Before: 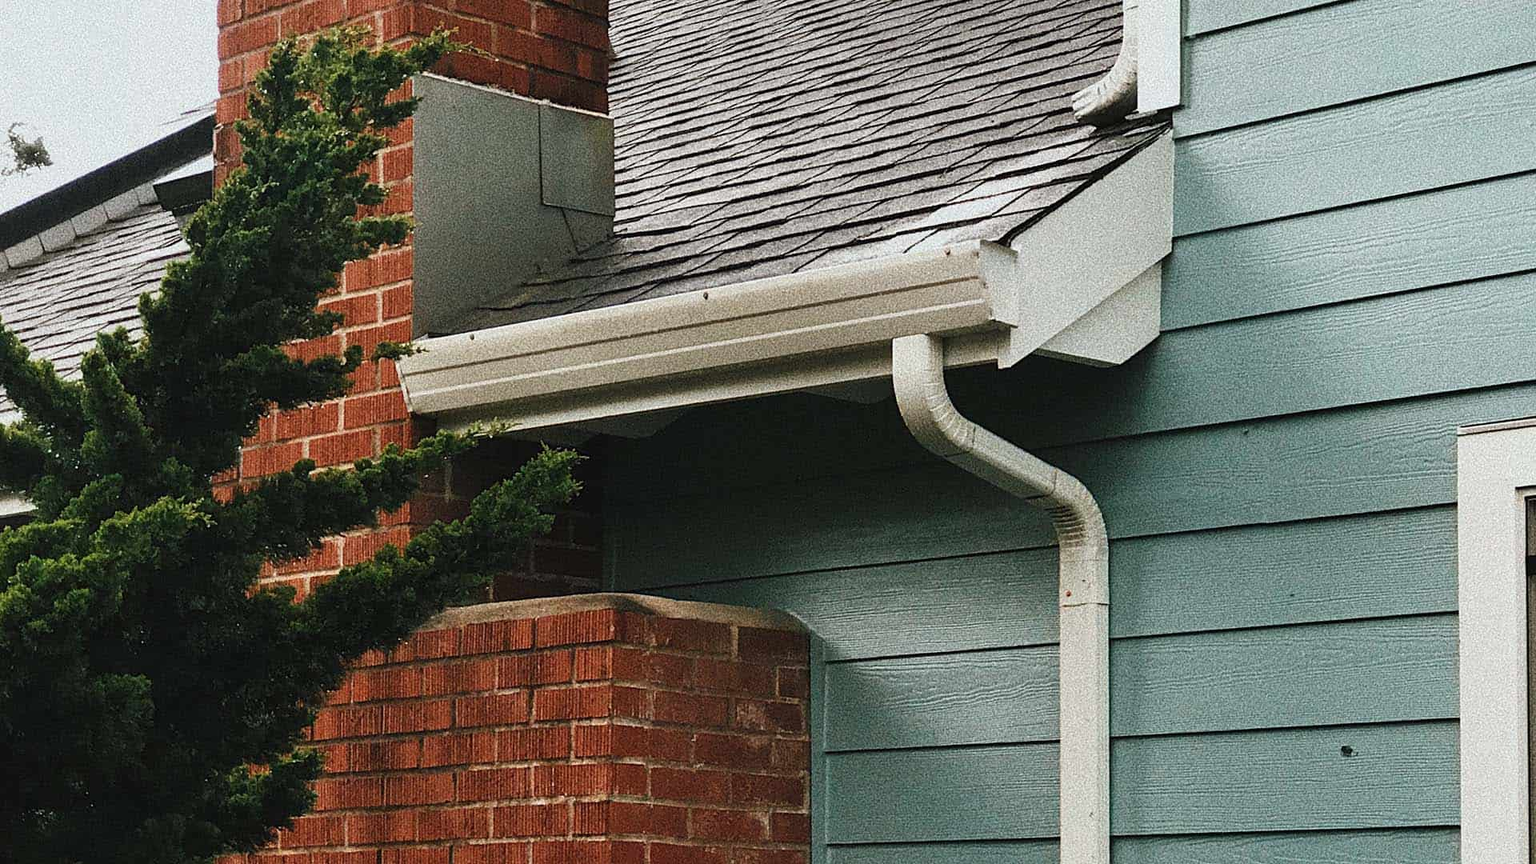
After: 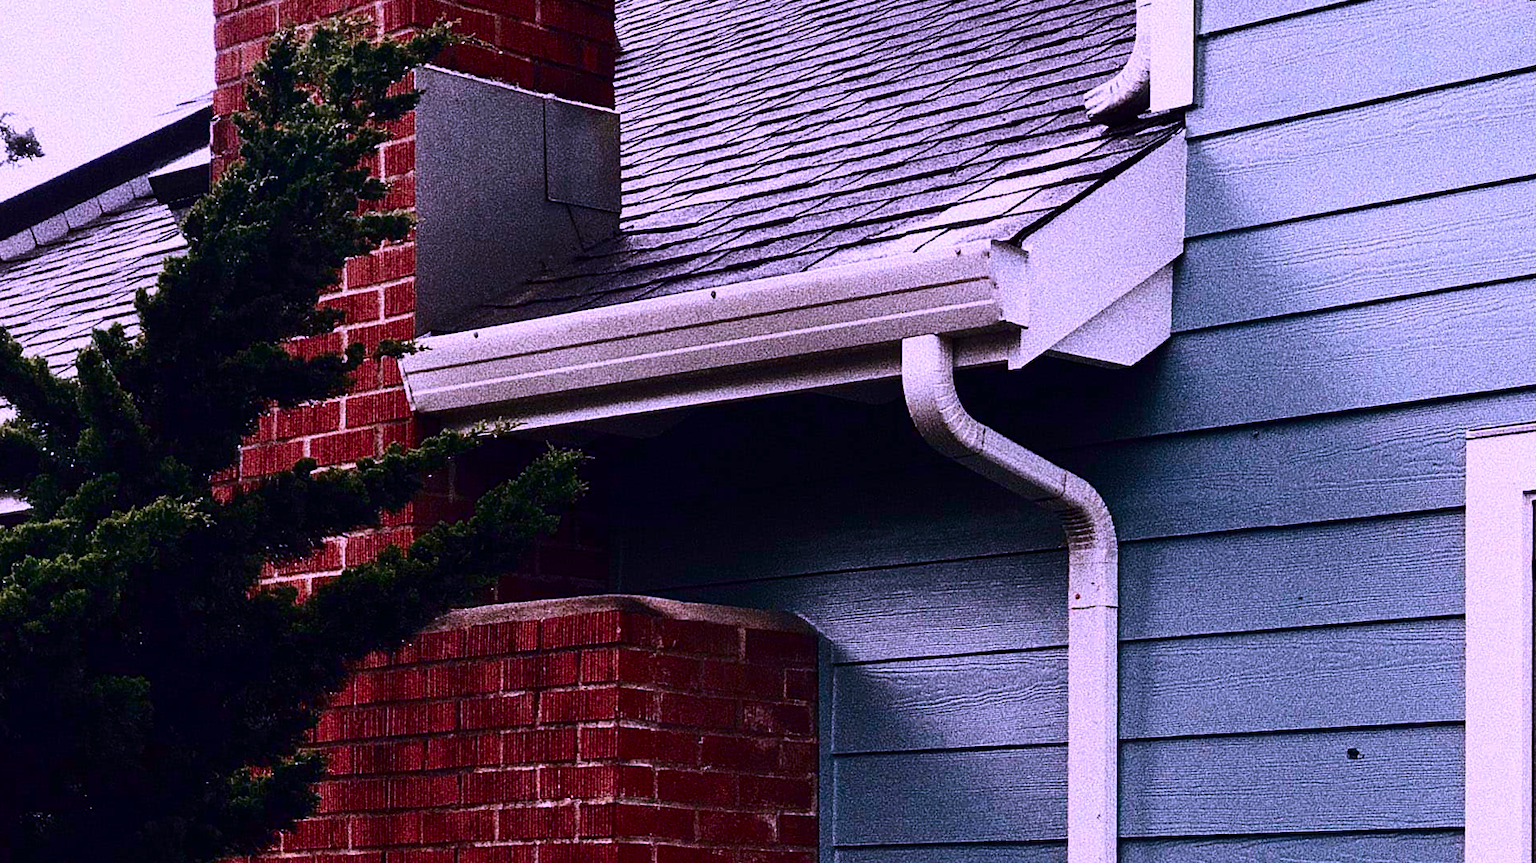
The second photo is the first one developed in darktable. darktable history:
color calibration: output R [1.107, -0.012, -0.003, 0], output B [0, 0, 1.308, 0], illuminant custom, x 0.389, y 0.387, temperature 3838.64 K
rotate and perspective: rotation 0.174°, lens shift (vertical) 0.013, lens shift (horizontal) 0.019, shear 0.001, automatic cropping original format, crop left 0.007, crop right 0.991, crop top 0.016, crop bottom 0.997
contrast brightness saturation: contrast 0.24, brightness -0.24, saturation 0.14
